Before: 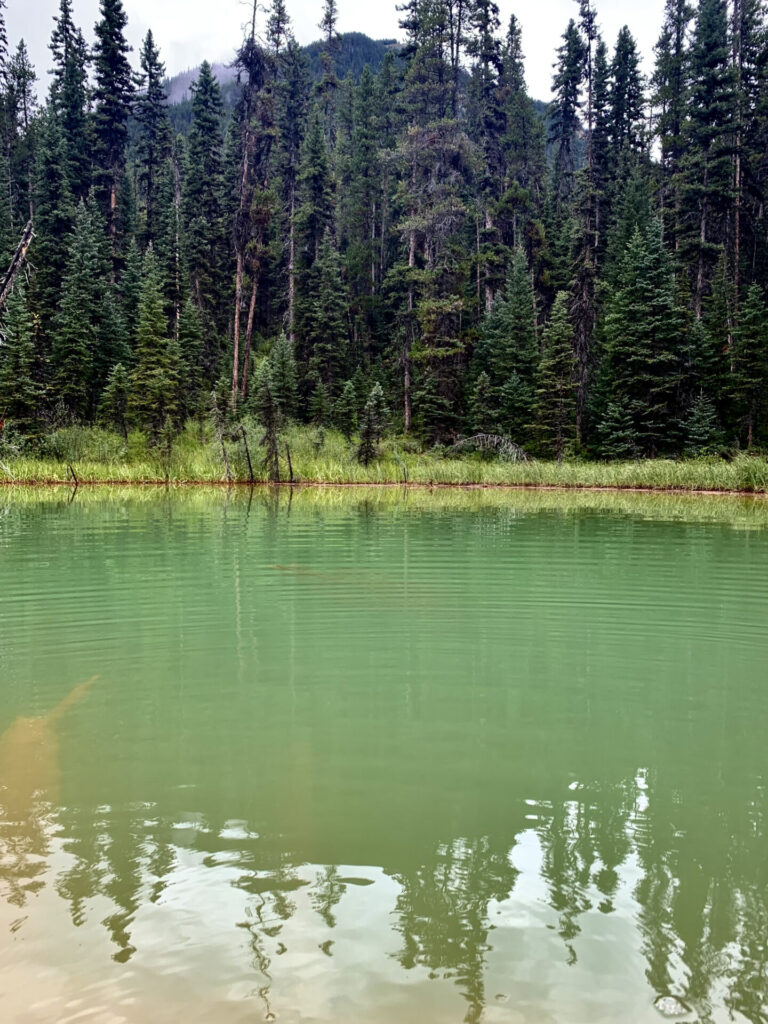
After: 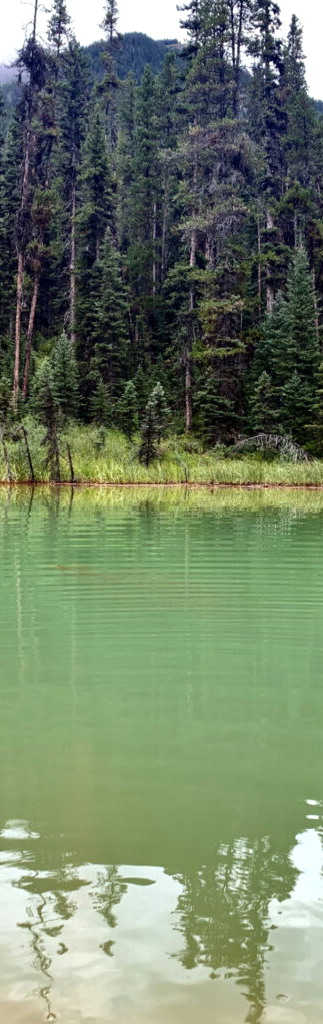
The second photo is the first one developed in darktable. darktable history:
crop: left 28.583%, right 29.231%
exposure: exposure 0.127 EV, compensate highlight preservation false
